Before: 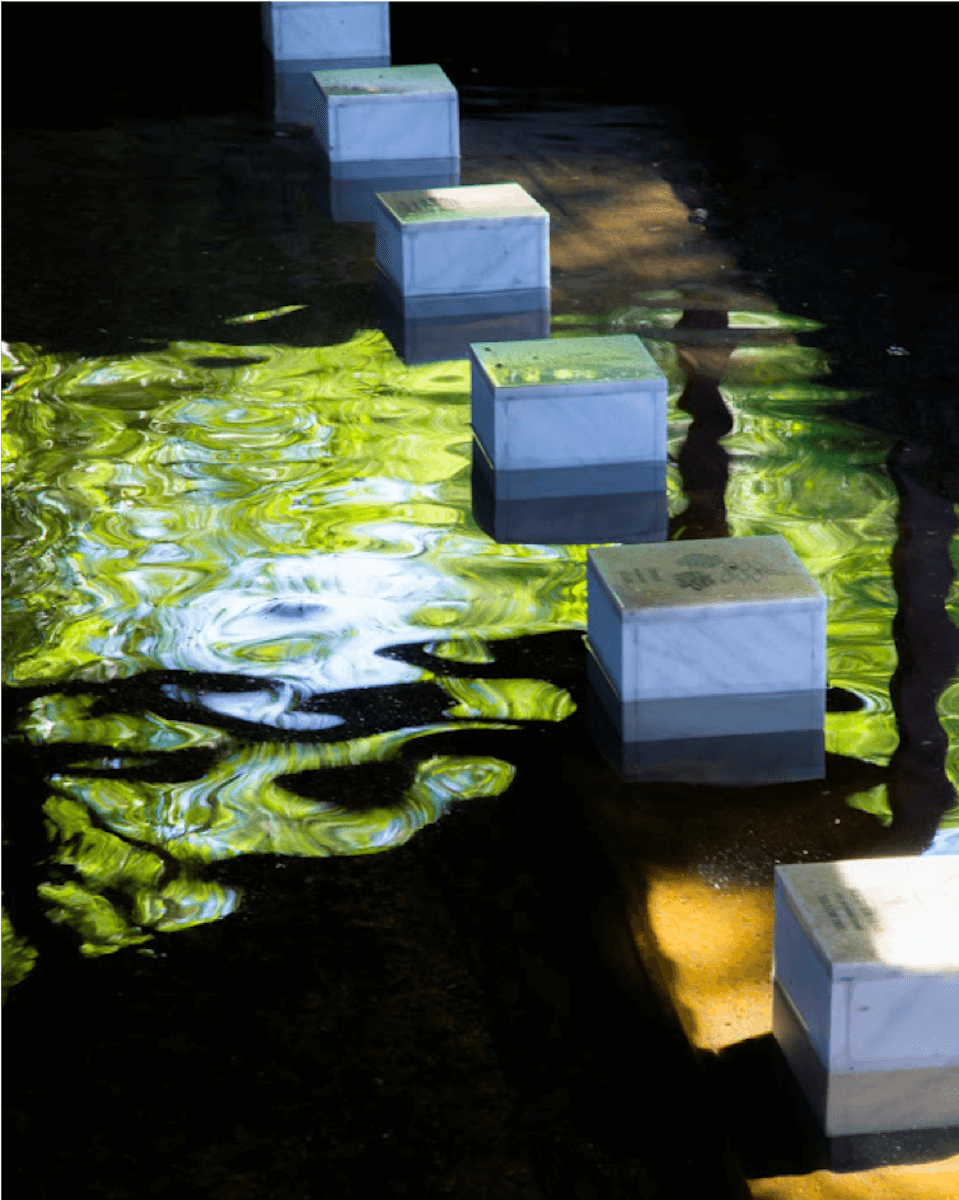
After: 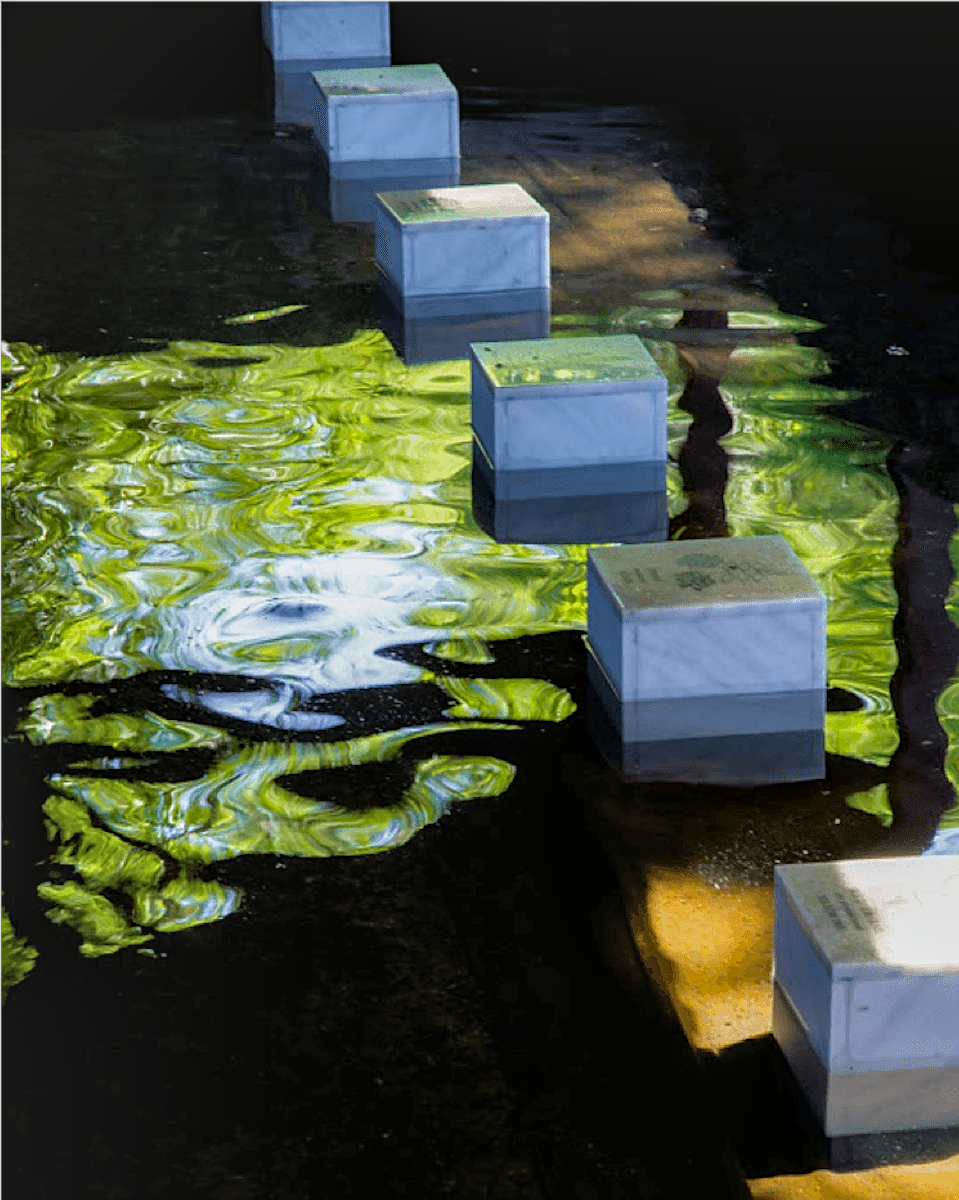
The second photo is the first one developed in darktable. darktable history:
levels: mode automatic, levels [0, 0.435, 0.917]
sharpen: on, module defaults
tone equalizer: -8 EV 0.224 EV, -7 EV 0.449 EV, -6 EV 0.391 EV, -5 EV 0.24 EV, -3 EV -0.278 EV, -2 EV -0.441 EV, -1 EV -0.422 EV, +0 EV -0.252 EV, edges refinement/feathering 500, mask exposure compensation -1.57 EV, preserve details no
local contrast: on, module defaults
